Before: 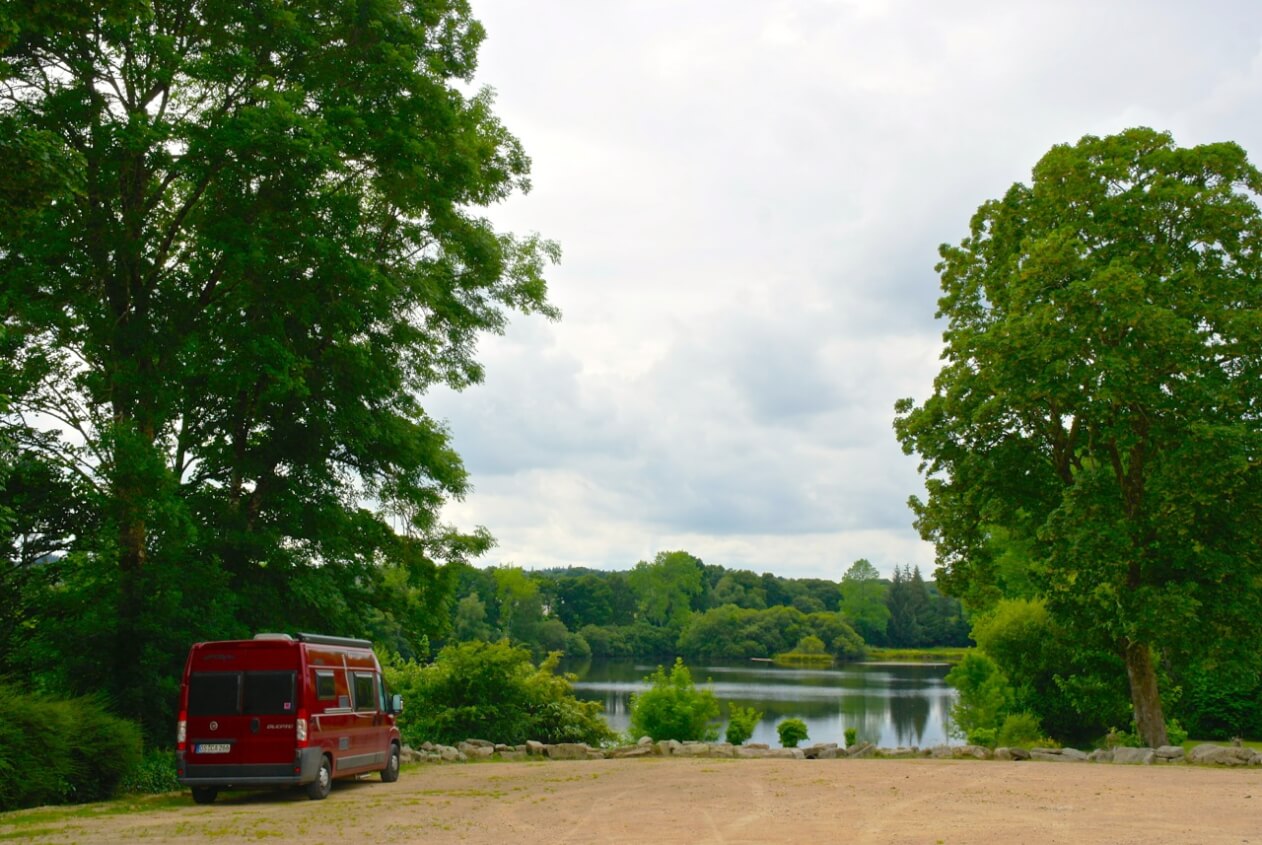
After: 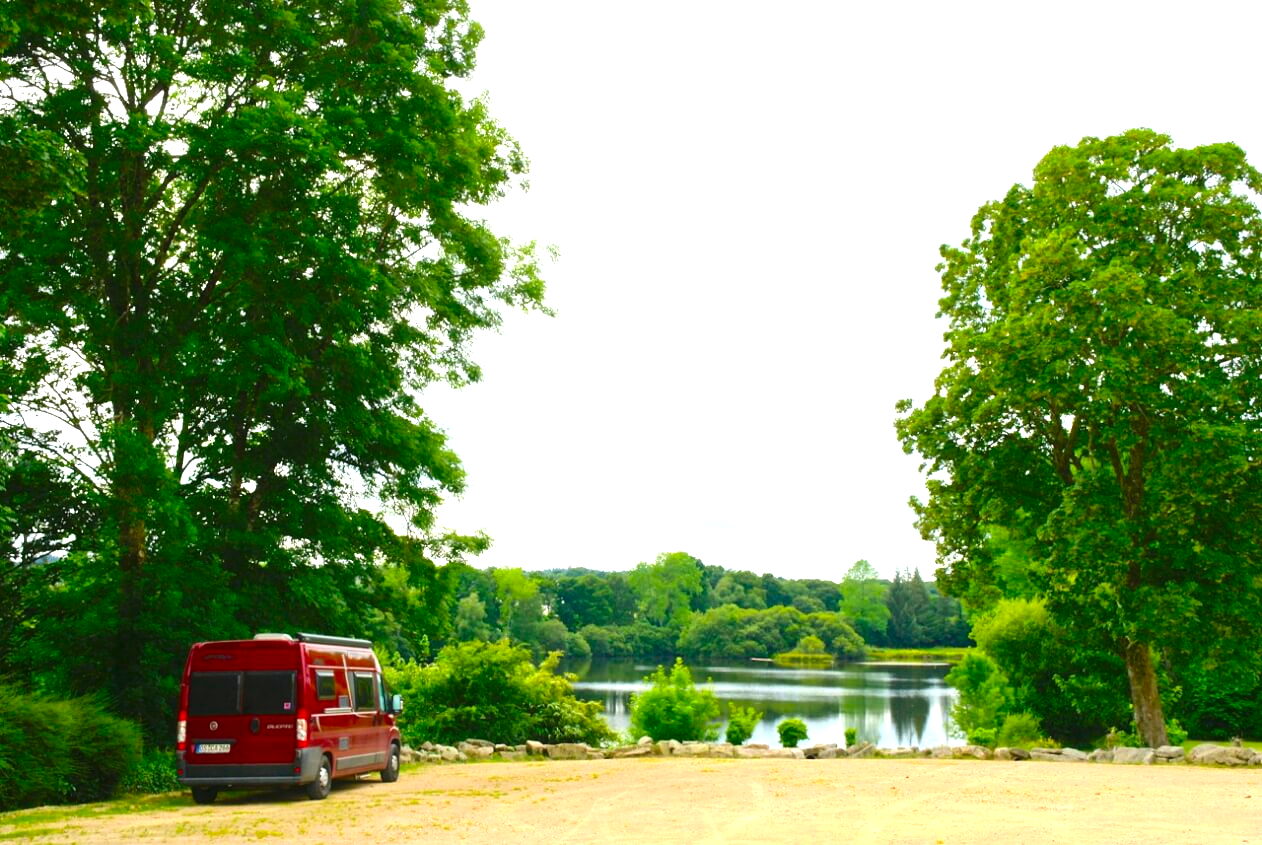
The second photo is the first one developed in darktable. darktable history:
contrast brightness saturation: contrast 0.126, brightness -0.049, saturation 0.151
exposure: black level correction 0, exposure 1.387 EV, compensate exposure bias true, compensate highlight preservation false
